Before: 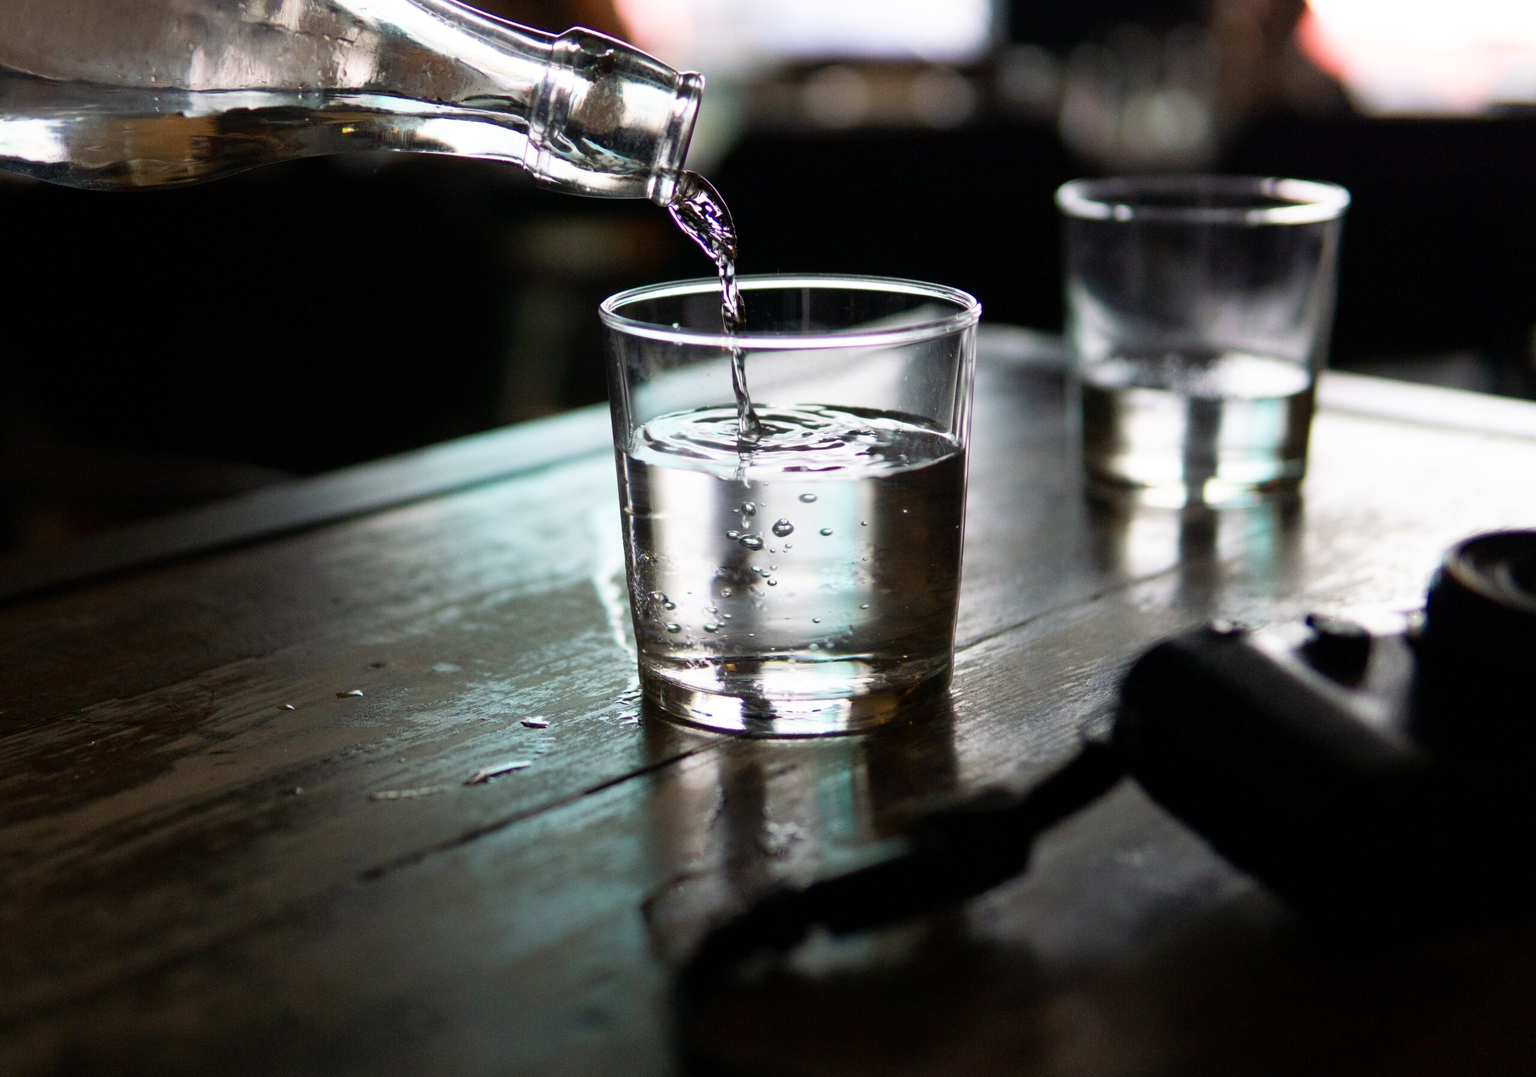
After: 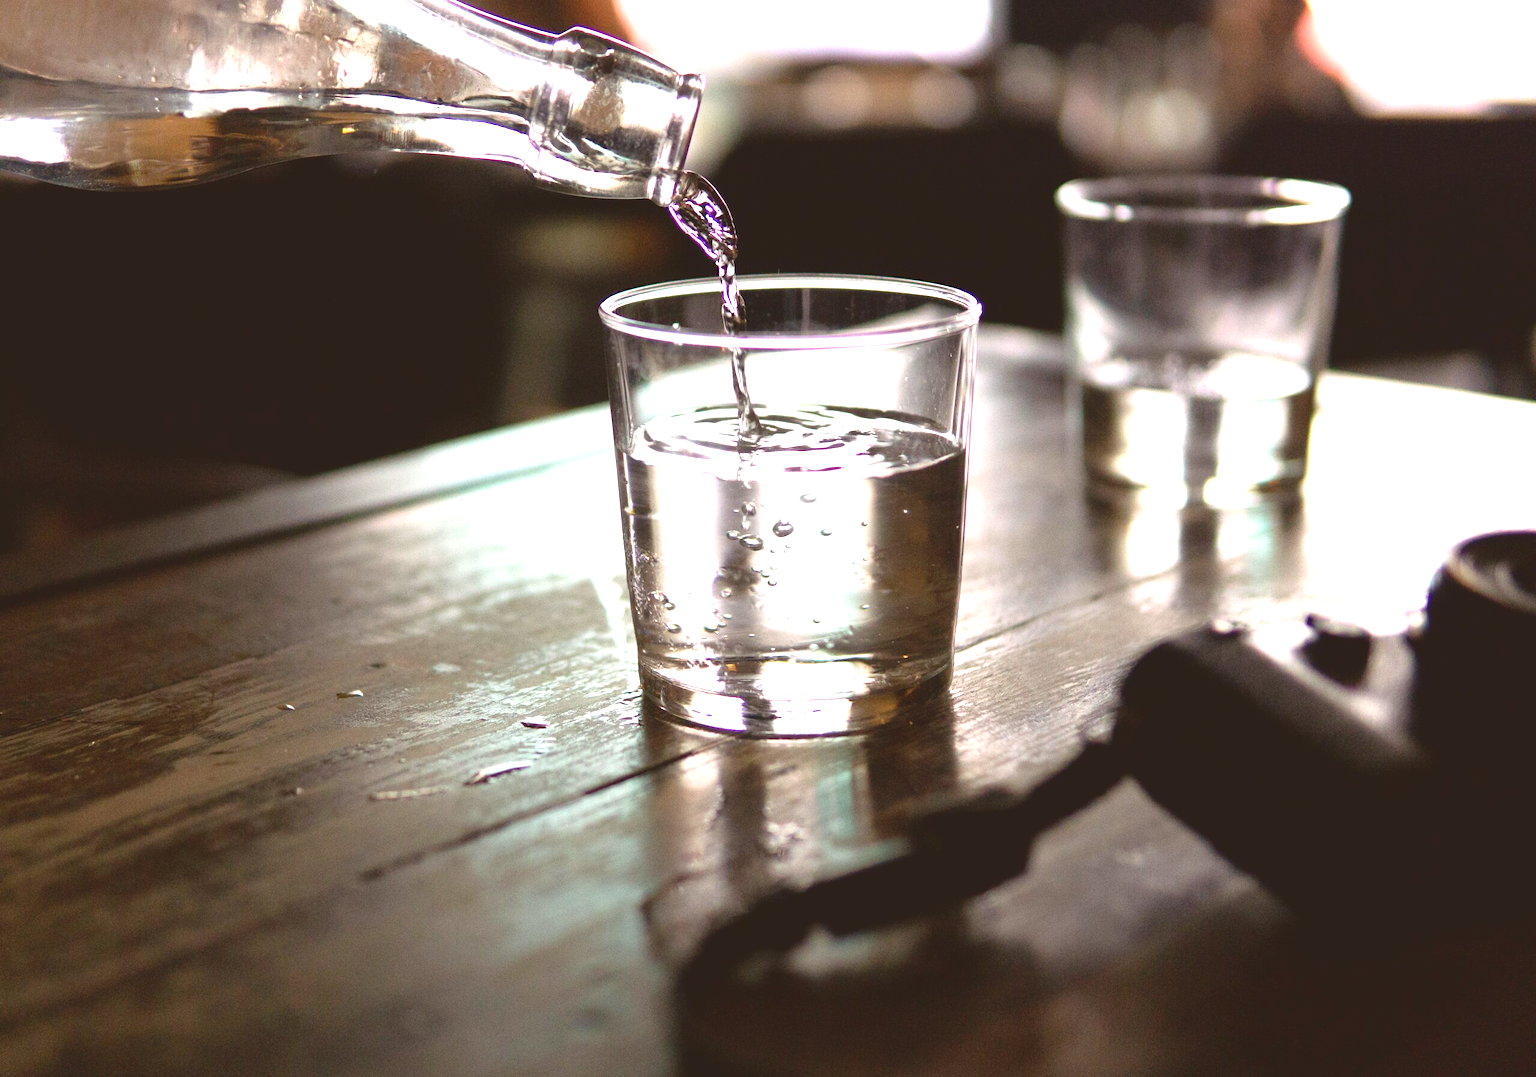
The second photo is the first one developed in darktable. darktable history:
exposure: black level correction 0.001, exposure 1.116 EV, compensate highlight preservation false
tone curve: curves: ch0 [(0, 0.137) (1, 1)], color space Lab, independent channels, preserve colors none
color correction: highlights a* 6.45, highlights b* 7.51, shadows a* 5.87, shadows b* 7.54, saturation 0.881
